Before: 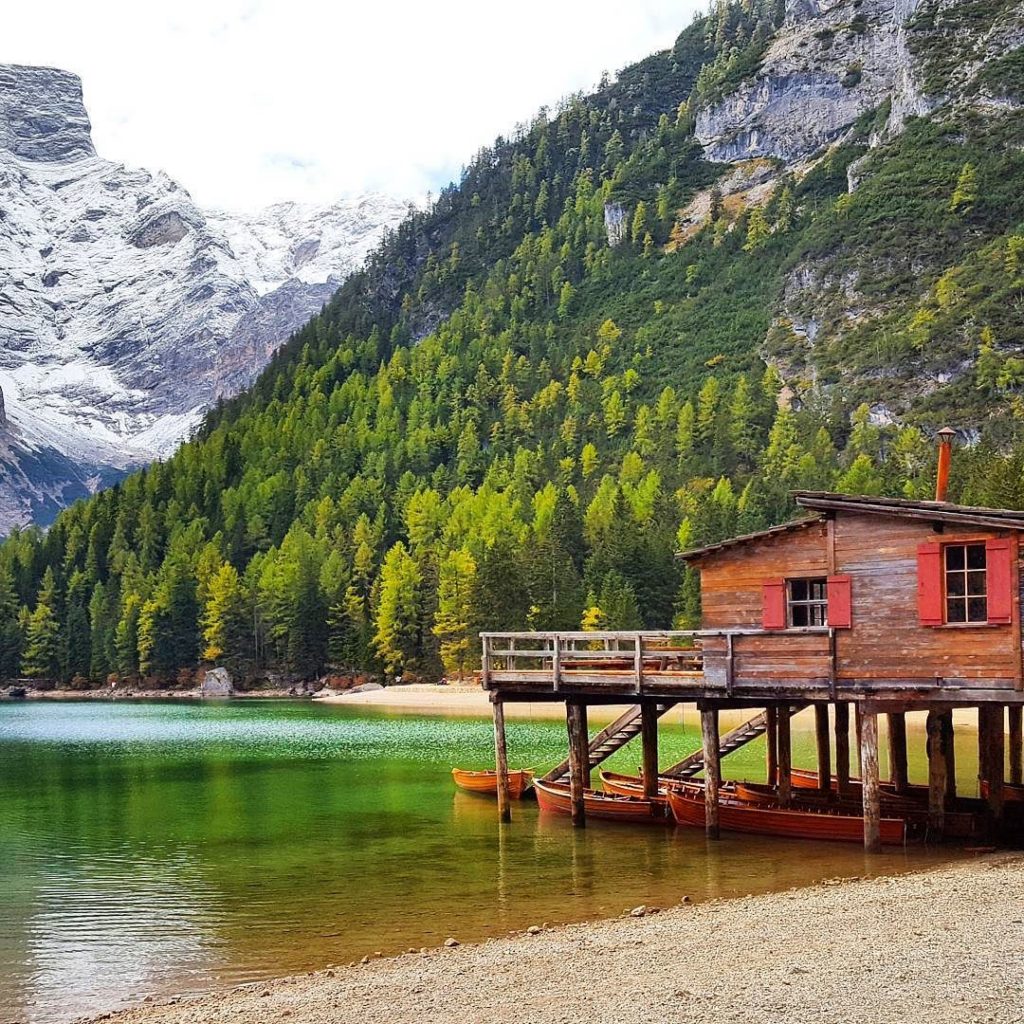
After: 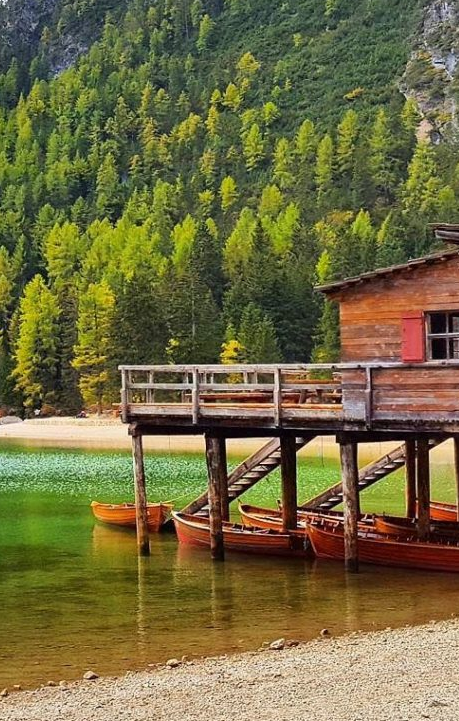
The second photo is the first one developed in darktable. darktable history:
crop: left 35.259%, top 26.116%, right 19.902%, bottom 3.433%
